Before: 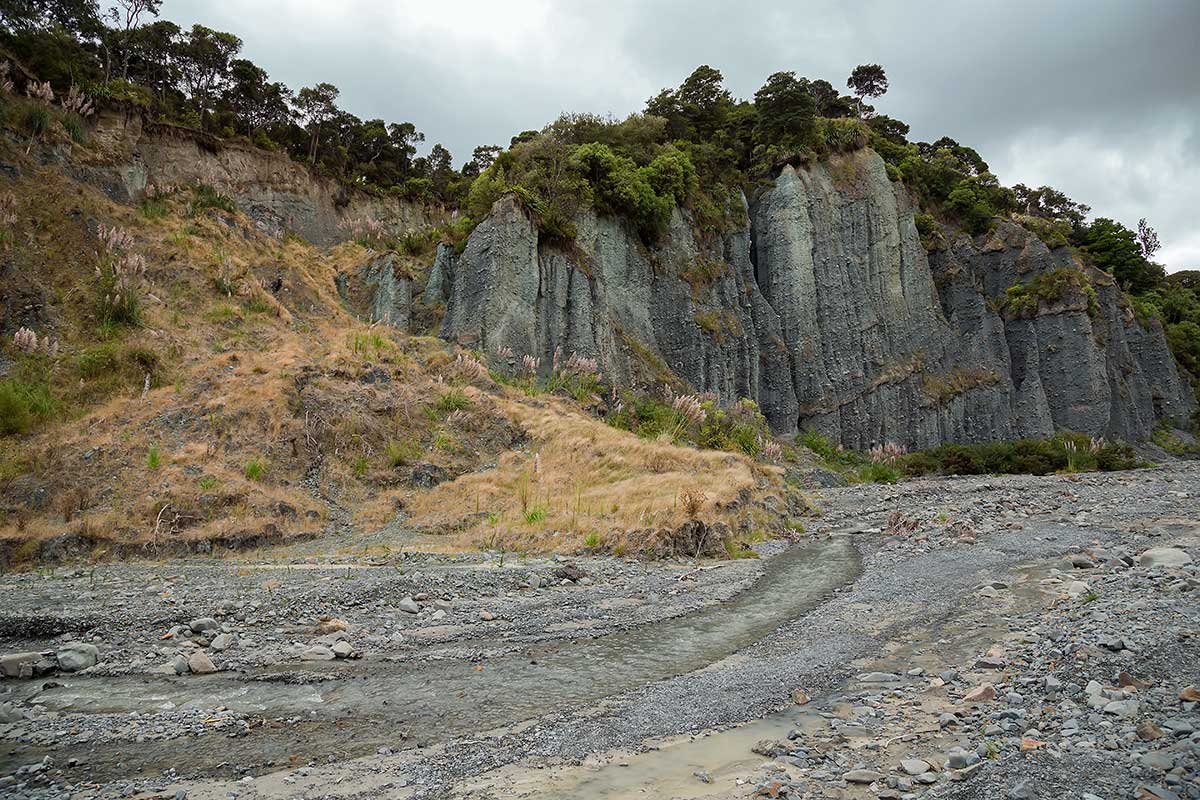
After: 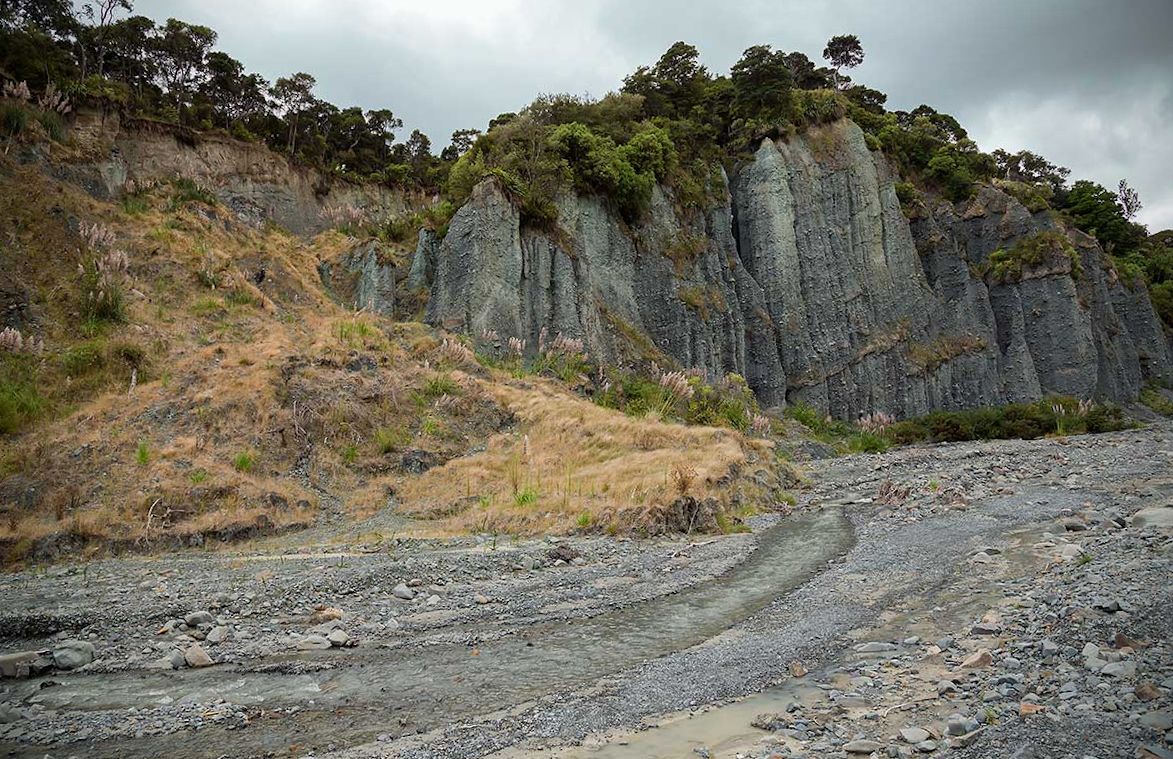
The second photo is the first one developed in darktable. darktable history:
vignetting: saturation 0, unbound false
rotate and perspective: rotation -2°, crop left 0.022, crop right 0.978, crop top 0.049, crop bottom 0.951
tone equalizer: -7 EV 0.13 EV, smoothing diameter 25%, edges refinement/feathering 10, preserve details guided filter
